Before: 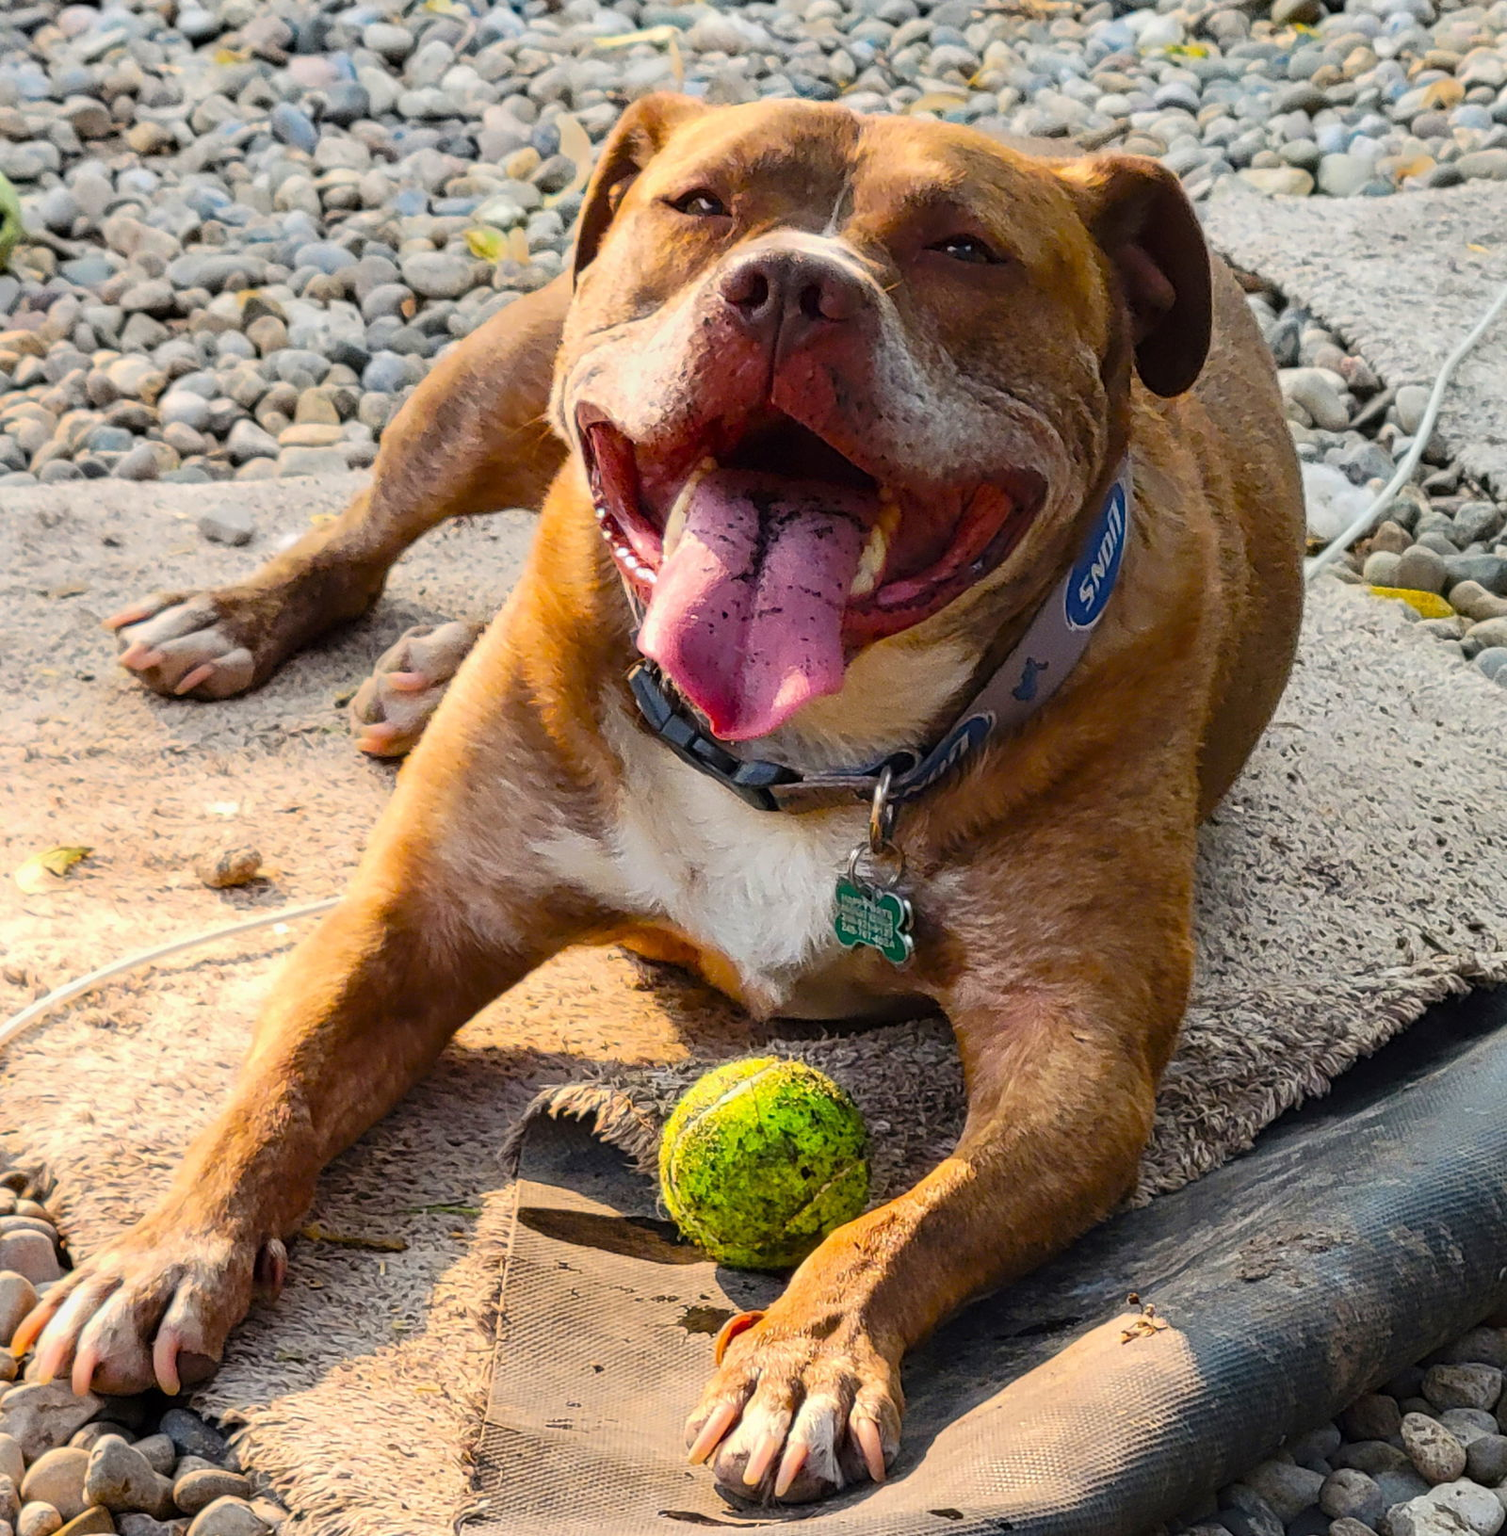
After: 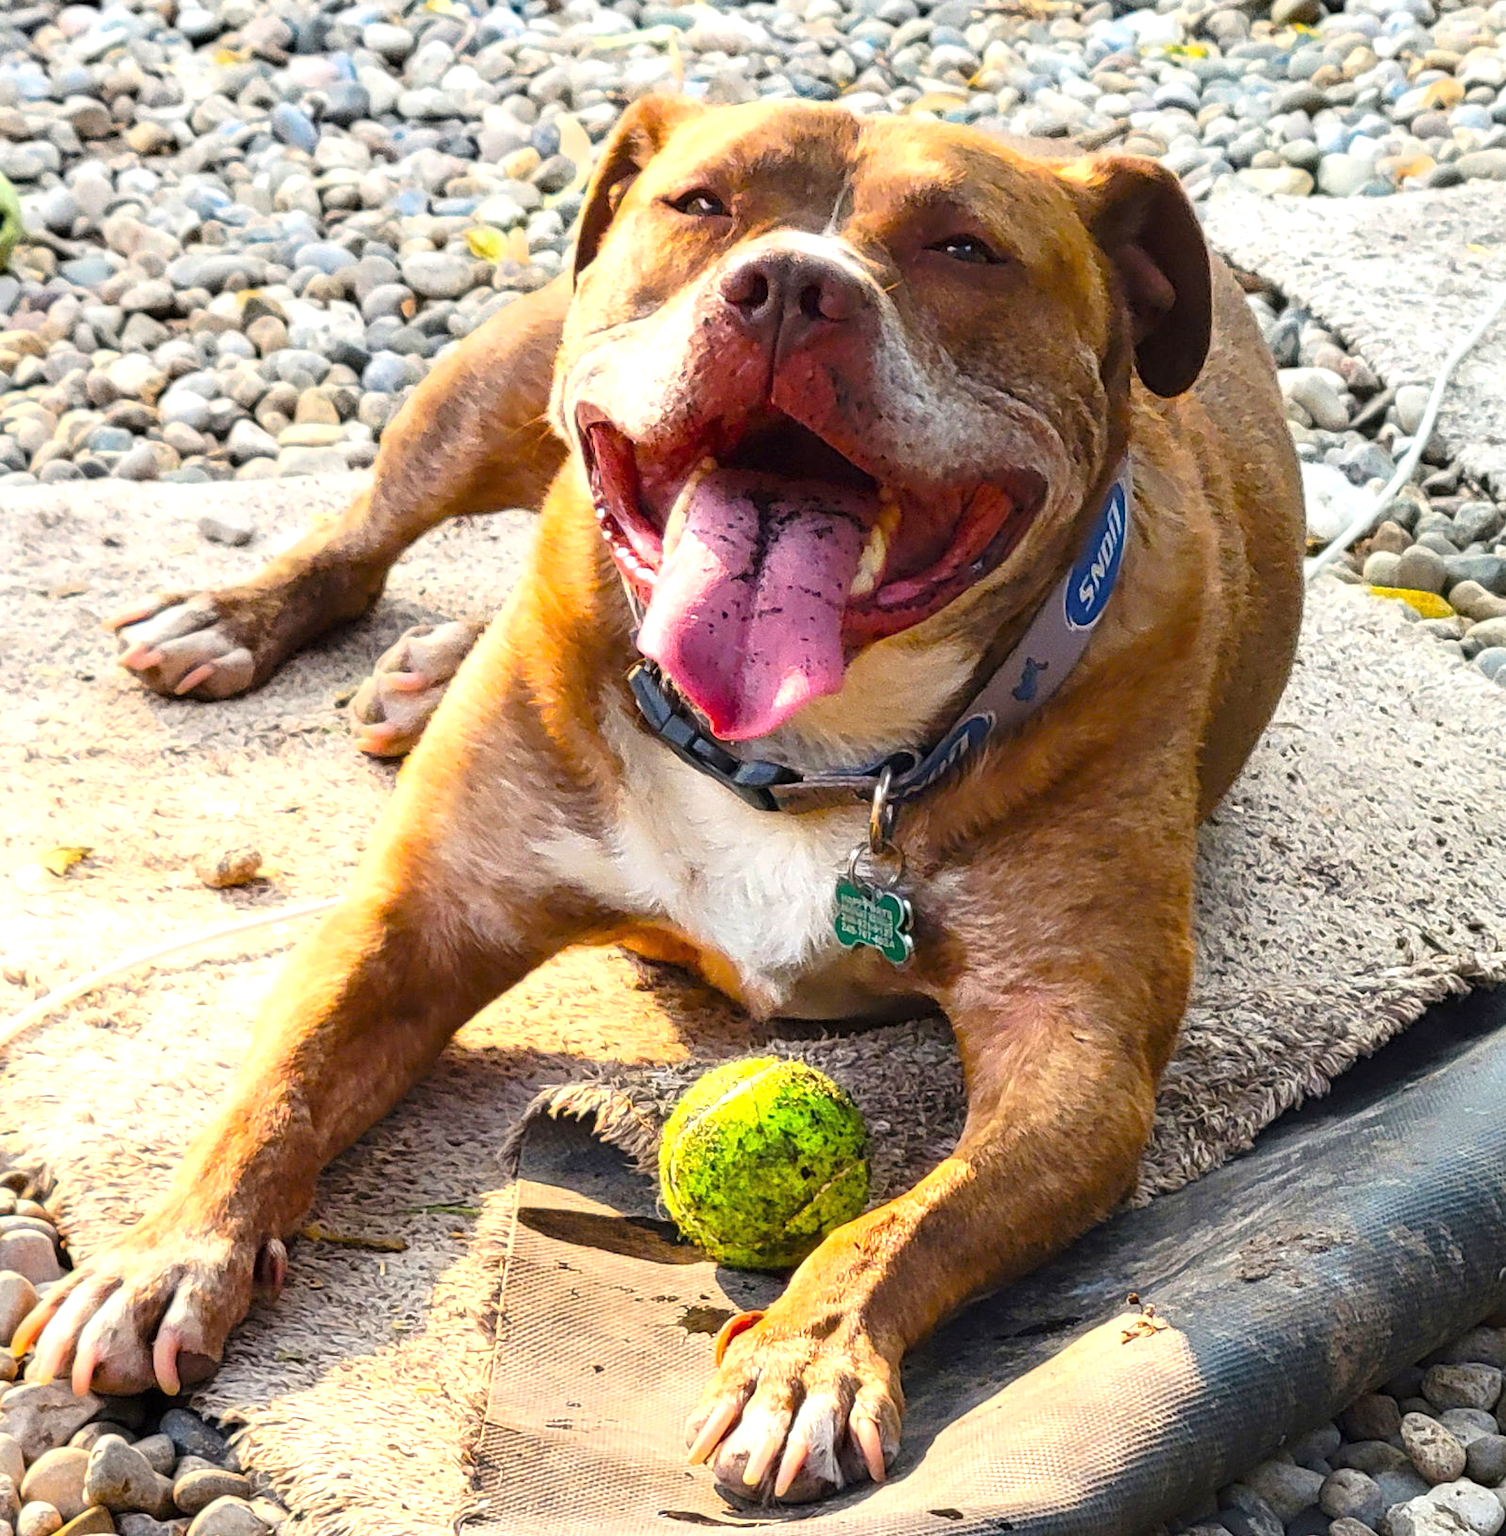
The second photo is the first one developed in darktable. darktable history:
exposure: black level correction 0, exposure 0.7 EV, compensate highlight preservation false
tone equalizer: edges refinement/feathering 500, mask exposure compensation -1.57 EV, preserve details no
